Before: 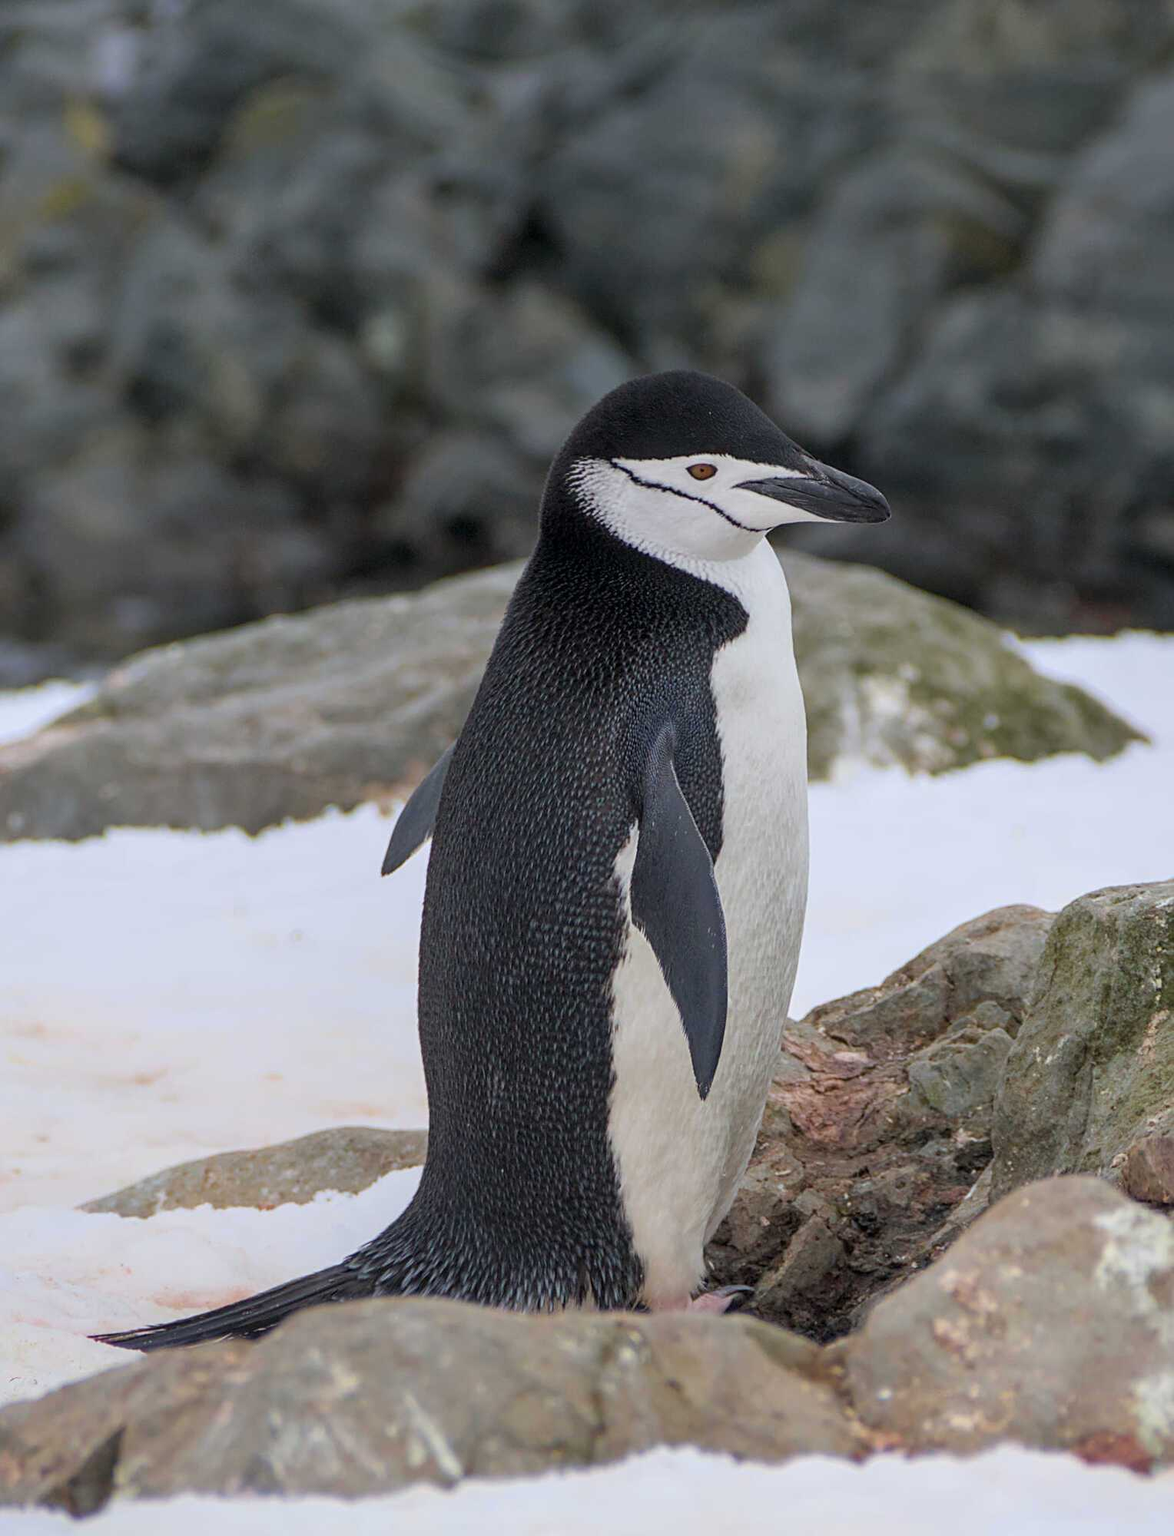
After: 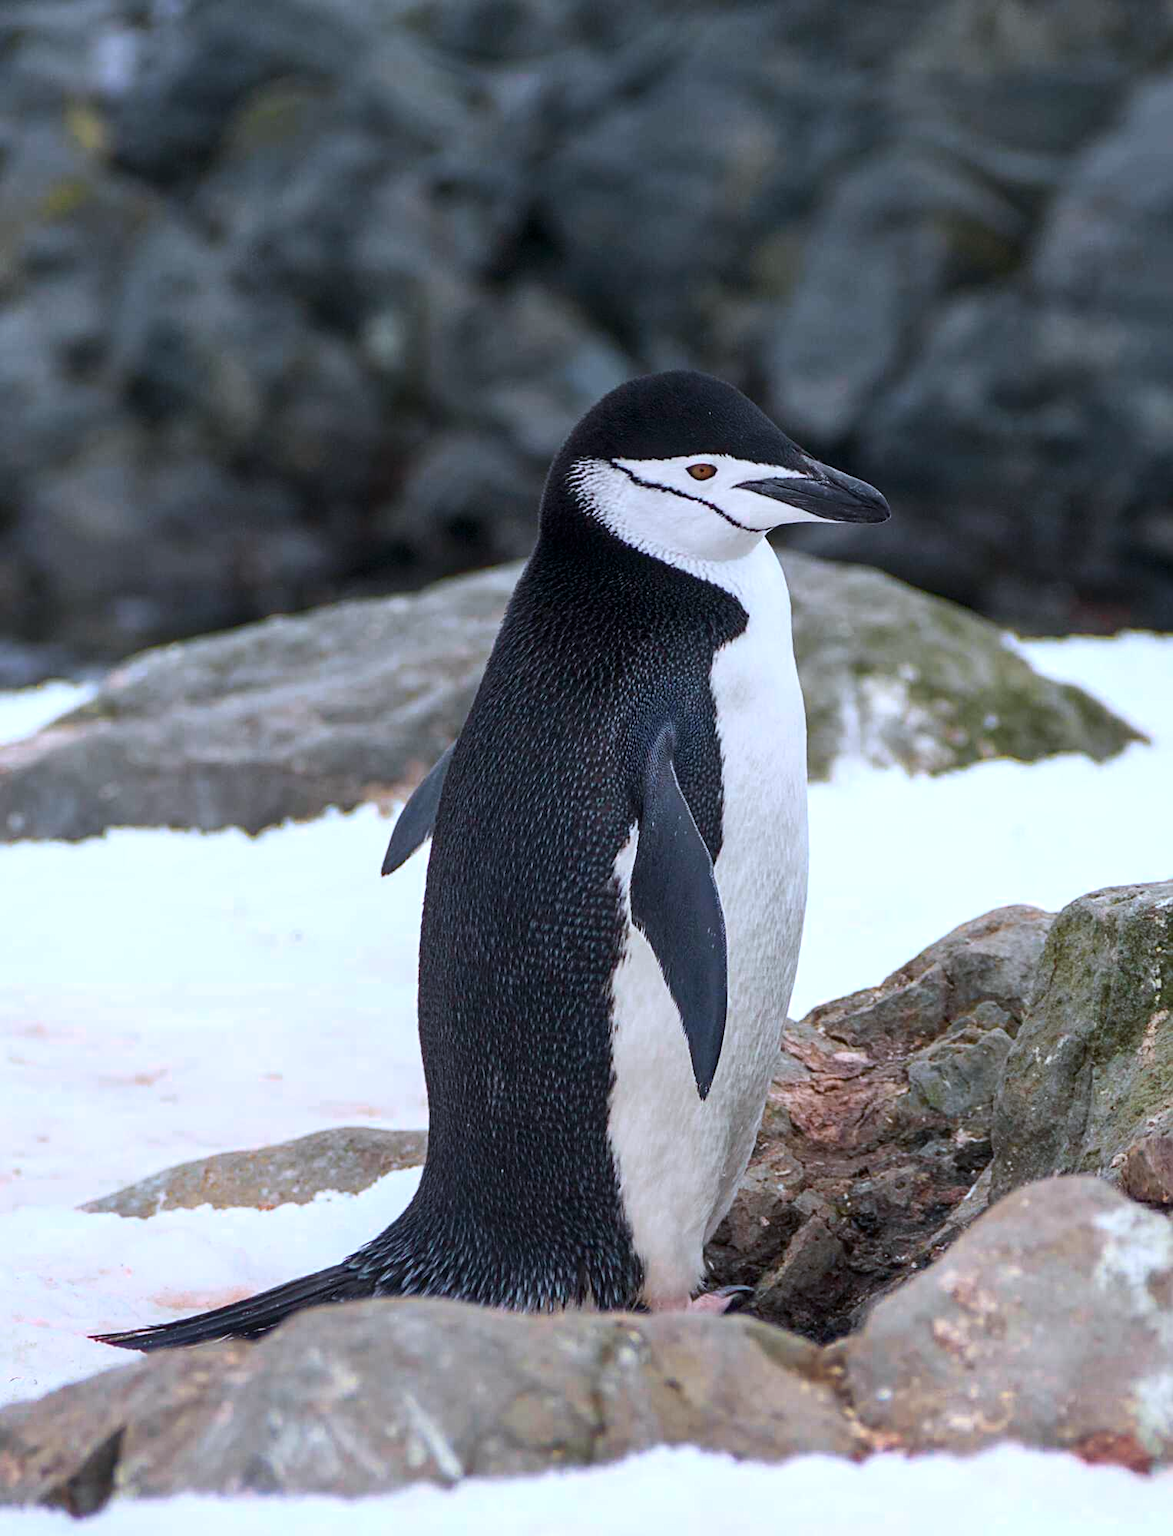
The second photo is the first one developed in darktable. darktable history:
color calibration: illuminant as shot in camera, x 0.366, y 0.378, temperature 4425.36 K, saturation algorithm version 1 (2020)
color zones: curves: ch0 [(0.018, 0.548) (0.224, 0.64) (0.425, 0.447) (0.675, 0.575) (0.732, 0.579)]; ch1 [(0.066, 0.487) (0.25, 0.5) (0.404, 0.43) (0.75, 0.421) (0.956, 0.421)]; ch2 [(0.044, 0.561) (0.215, 0.465) (0.399, 0.544) (0.465, 0.548) (0.614, 0.447) (0.724, 0.43) (0.882, 0.623) (0.956, 0.632)]
contrast brightness saturation: contrast 0.182, saturation 0.305
